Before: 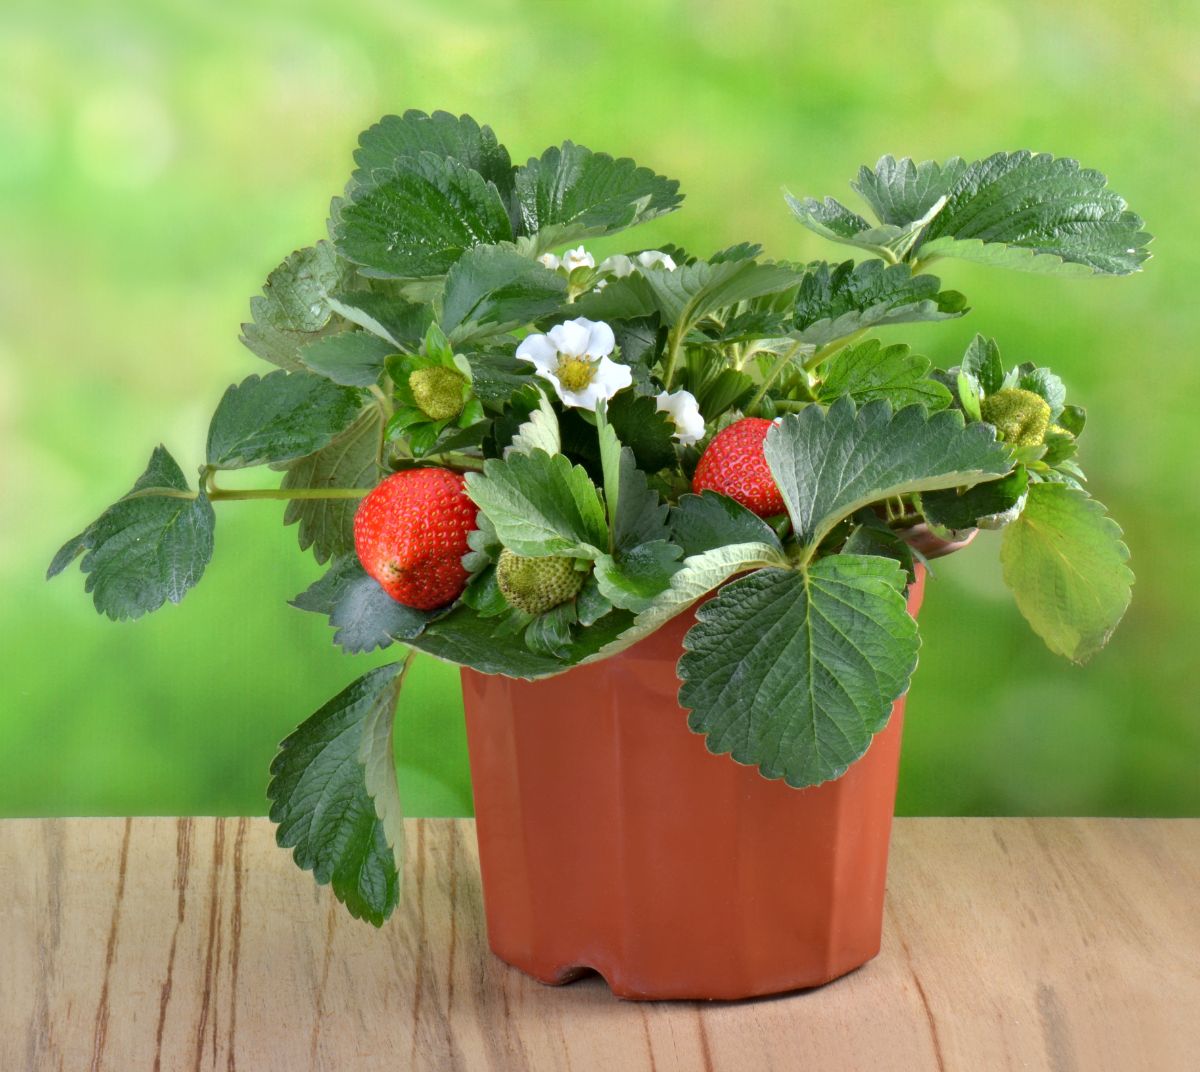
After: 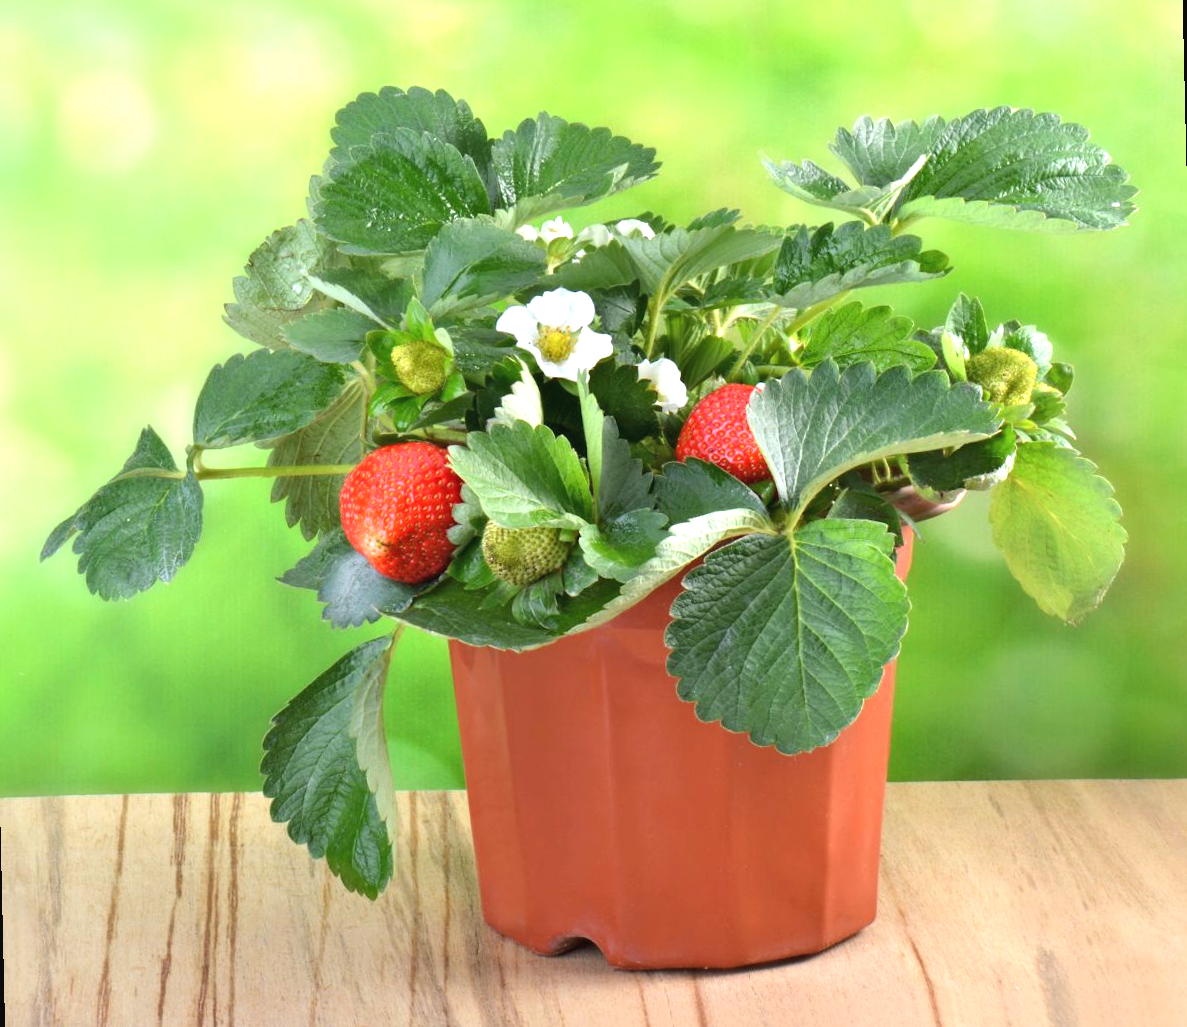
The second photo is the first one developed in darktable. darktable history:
exposure: black level correction -0.002, exposure 0.708 EV, compensate exposure bias true, compensate highlight preservation false
rotate and perspective: rotation -1.32°, lens shift (horizontal) -0.031, crop left 0.015, crop right 0.985, crop top 0.047, crop bottom 0.982
